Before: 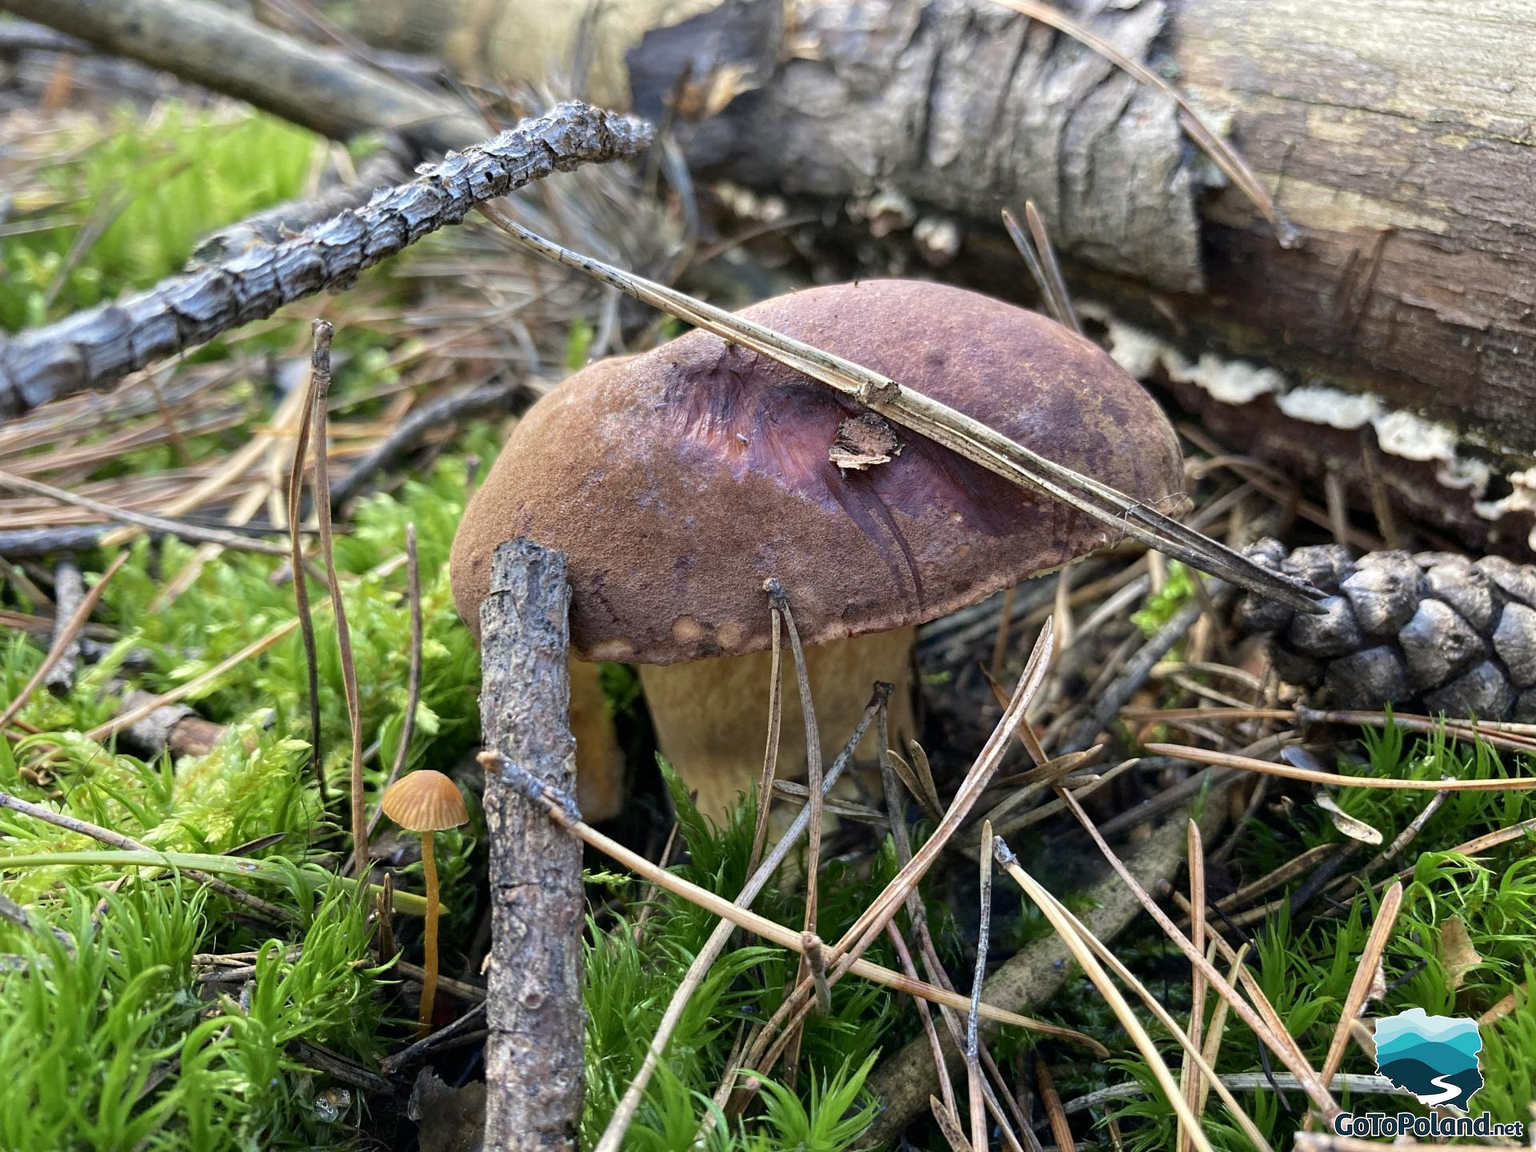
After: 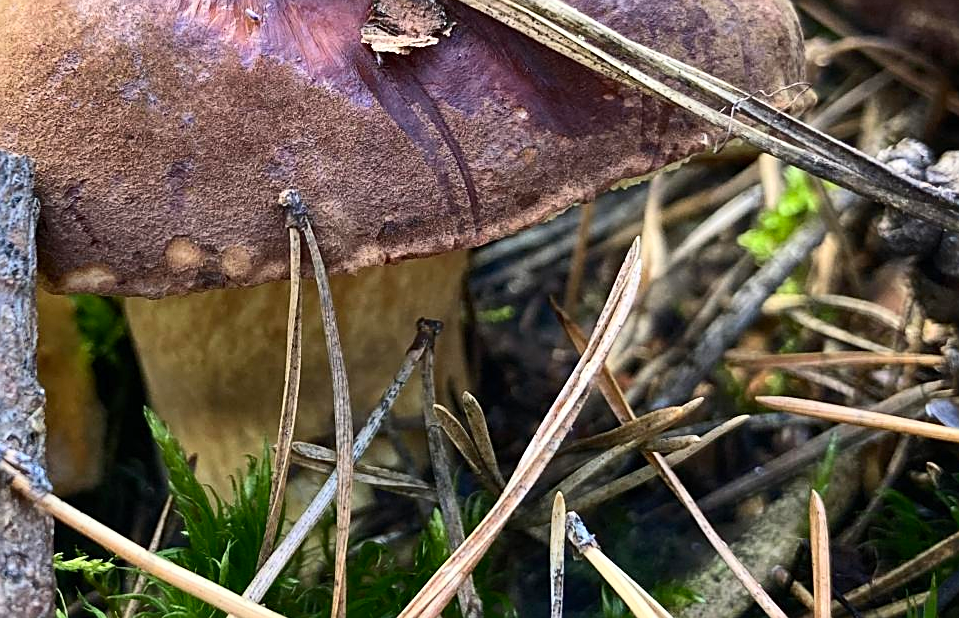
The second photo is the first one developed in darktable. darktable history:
sharpen: on, module defaults
crop: left 35.163%, top 37.018%, right 14.863%, bottom 20.023%
contrast brightness saturation: contrast 0.23, brightness 0.101, saturation 0.295
